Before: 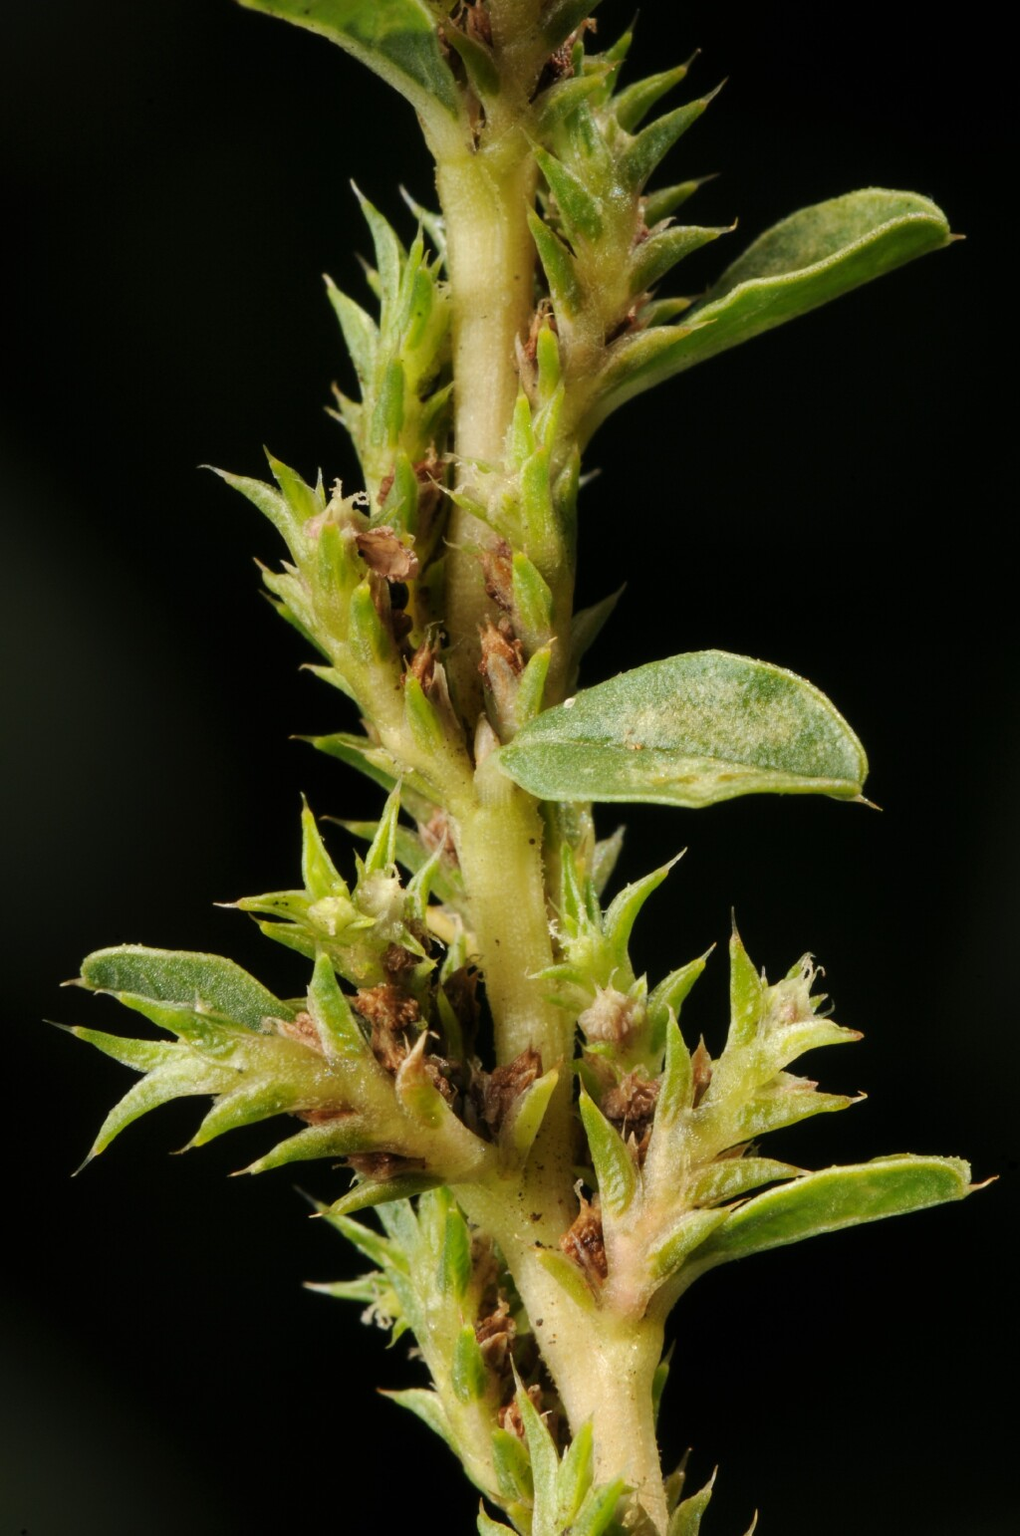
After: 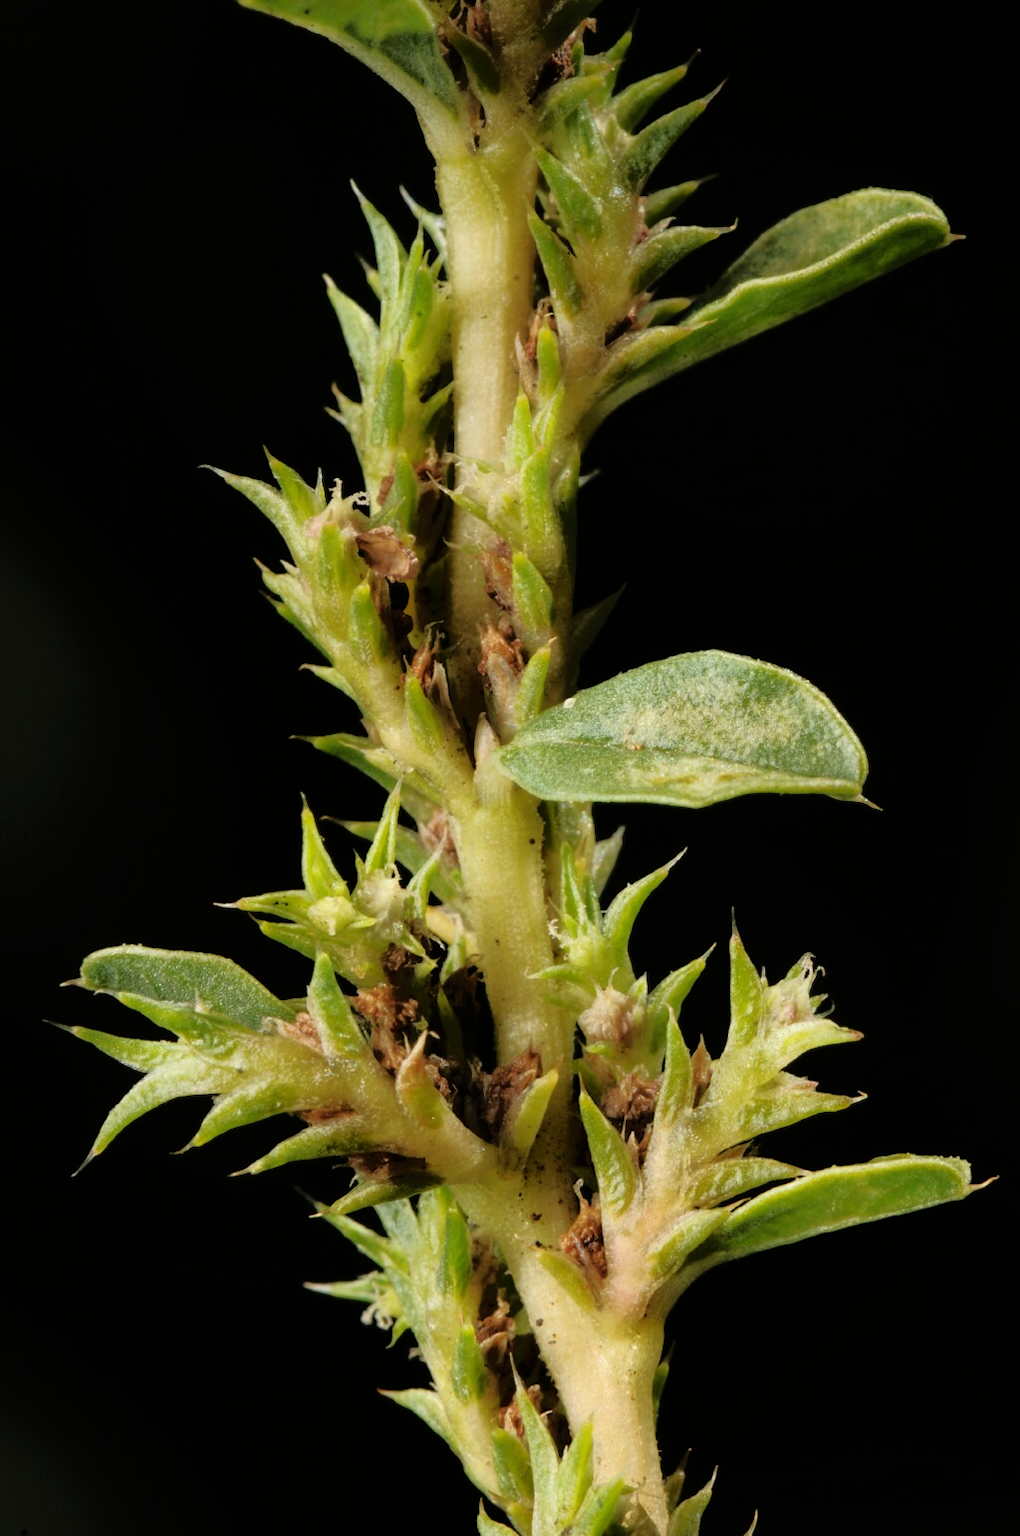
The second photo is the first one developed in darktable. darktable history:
tone equalizer: -8 EV -1.83 EV, -7 EV -1.13 EV, -6 EV -1.63 EV, edges refinement/feathering 500, mask exposure compensation -1.57 EV, preserve details no
